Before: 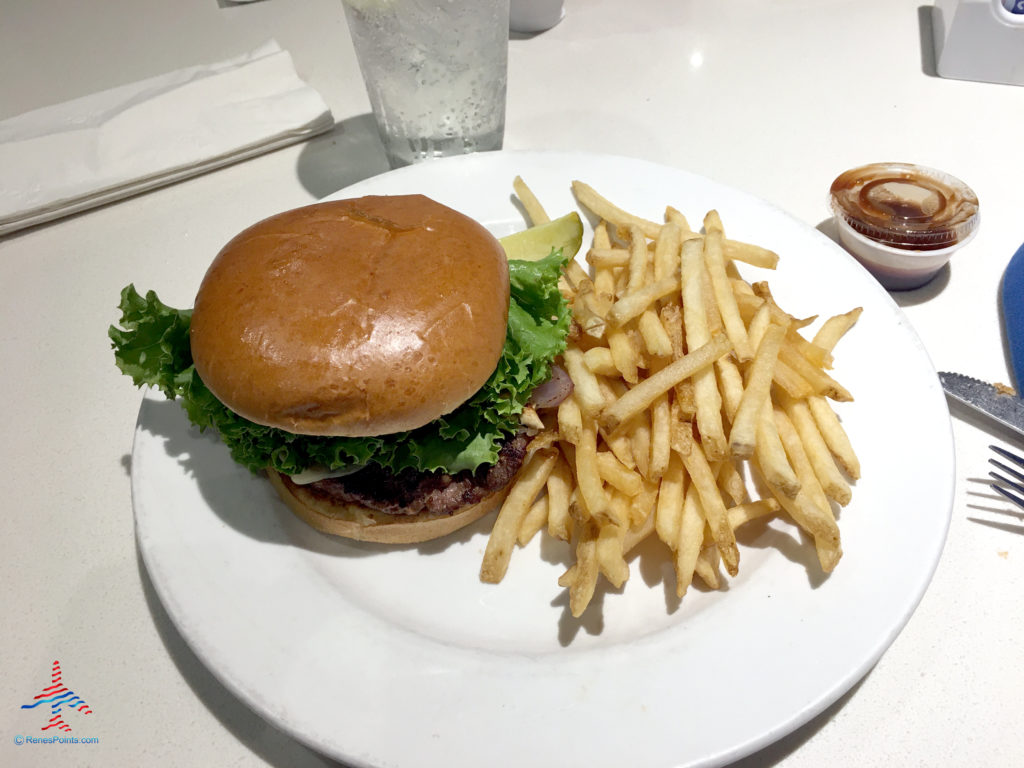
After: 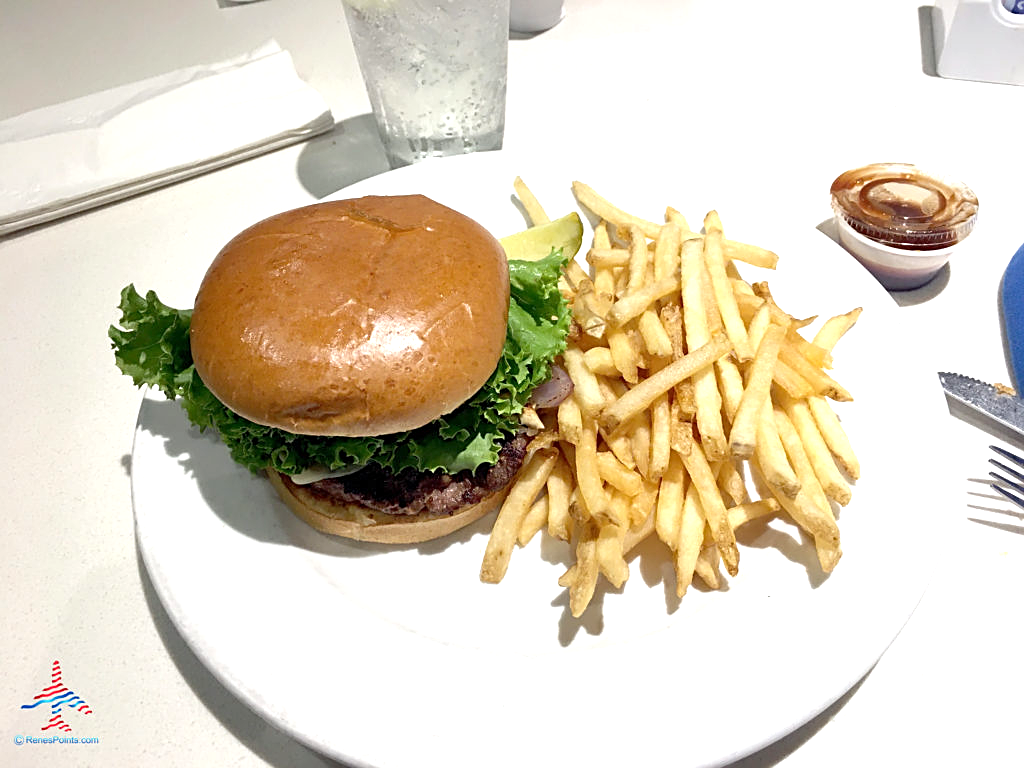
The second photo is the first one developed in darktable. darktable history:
sharpen: on, module defaults
exposure: exposure 0.655 EV, compensate exposure bias true, compensate highlight preservation false
